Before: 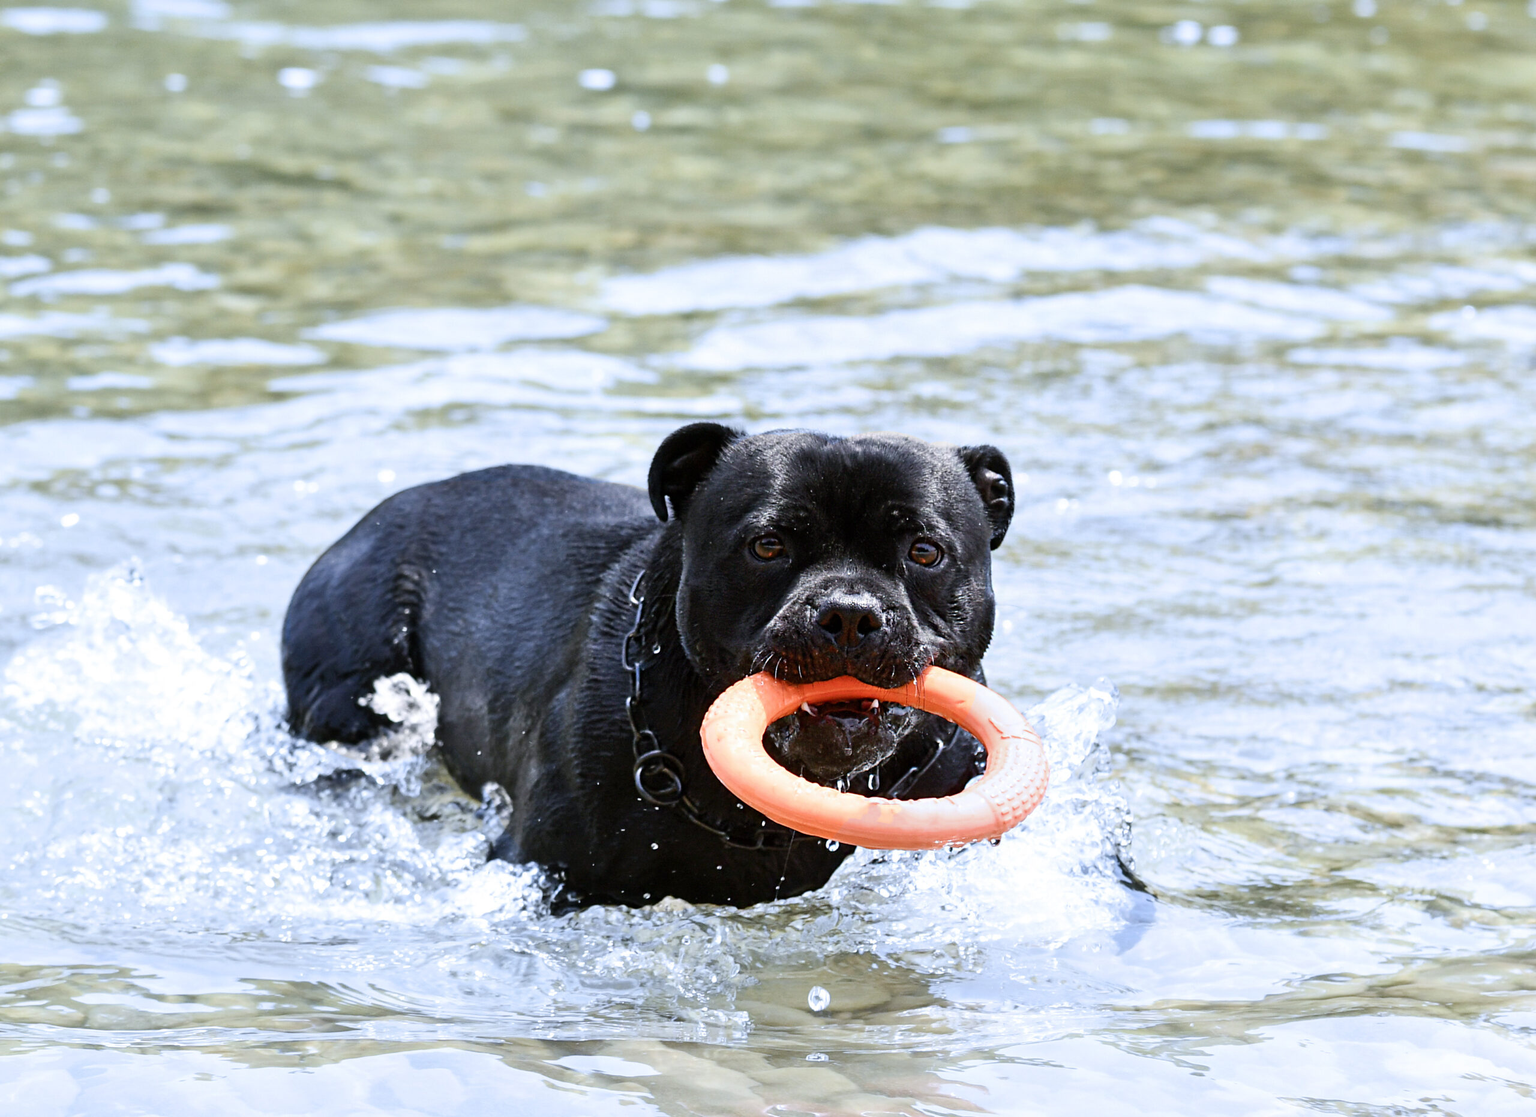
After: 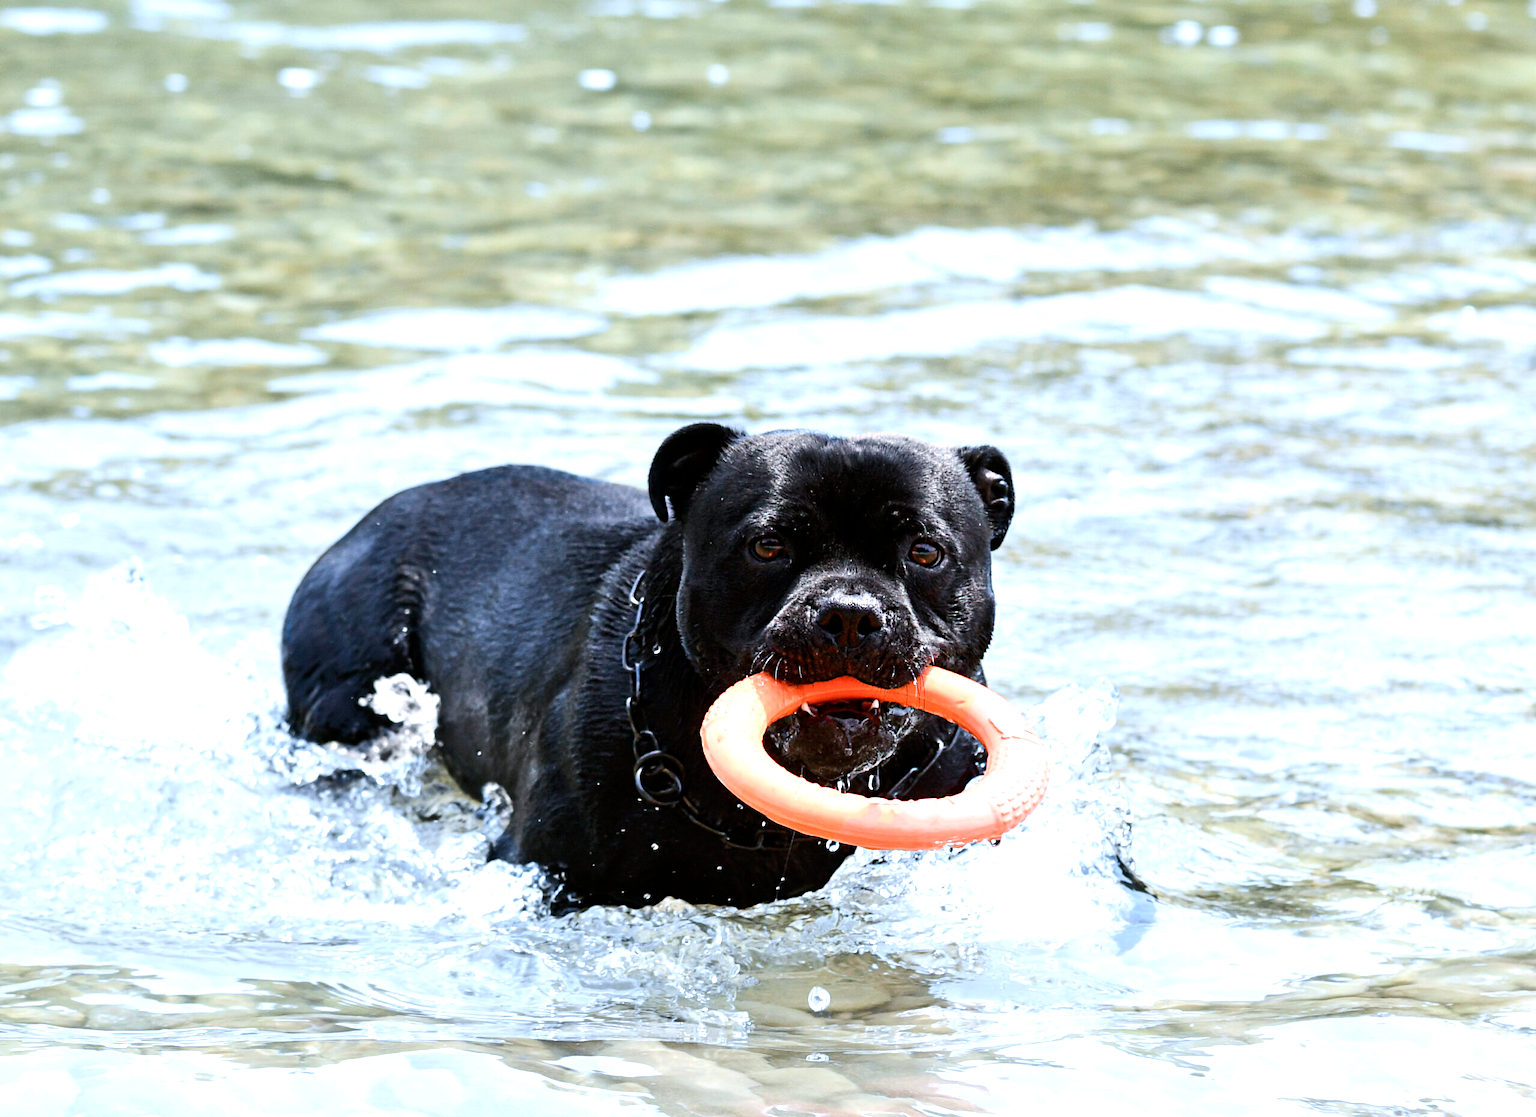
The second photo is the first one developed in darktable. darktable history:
tone equalizer: -8 EV -0.435 EV, -7 EV -0.375 EV, -6 EV -0.316 EV, -5 EV -0.254 EV, -3 EV 0.221 EV, -2 EV 0.342 EV, -1 EV 0.368 EV, +0 EV 0.43 EV, edges refinement/feathering 500, mask exposure compensation -1.57 EV, preserve details no
